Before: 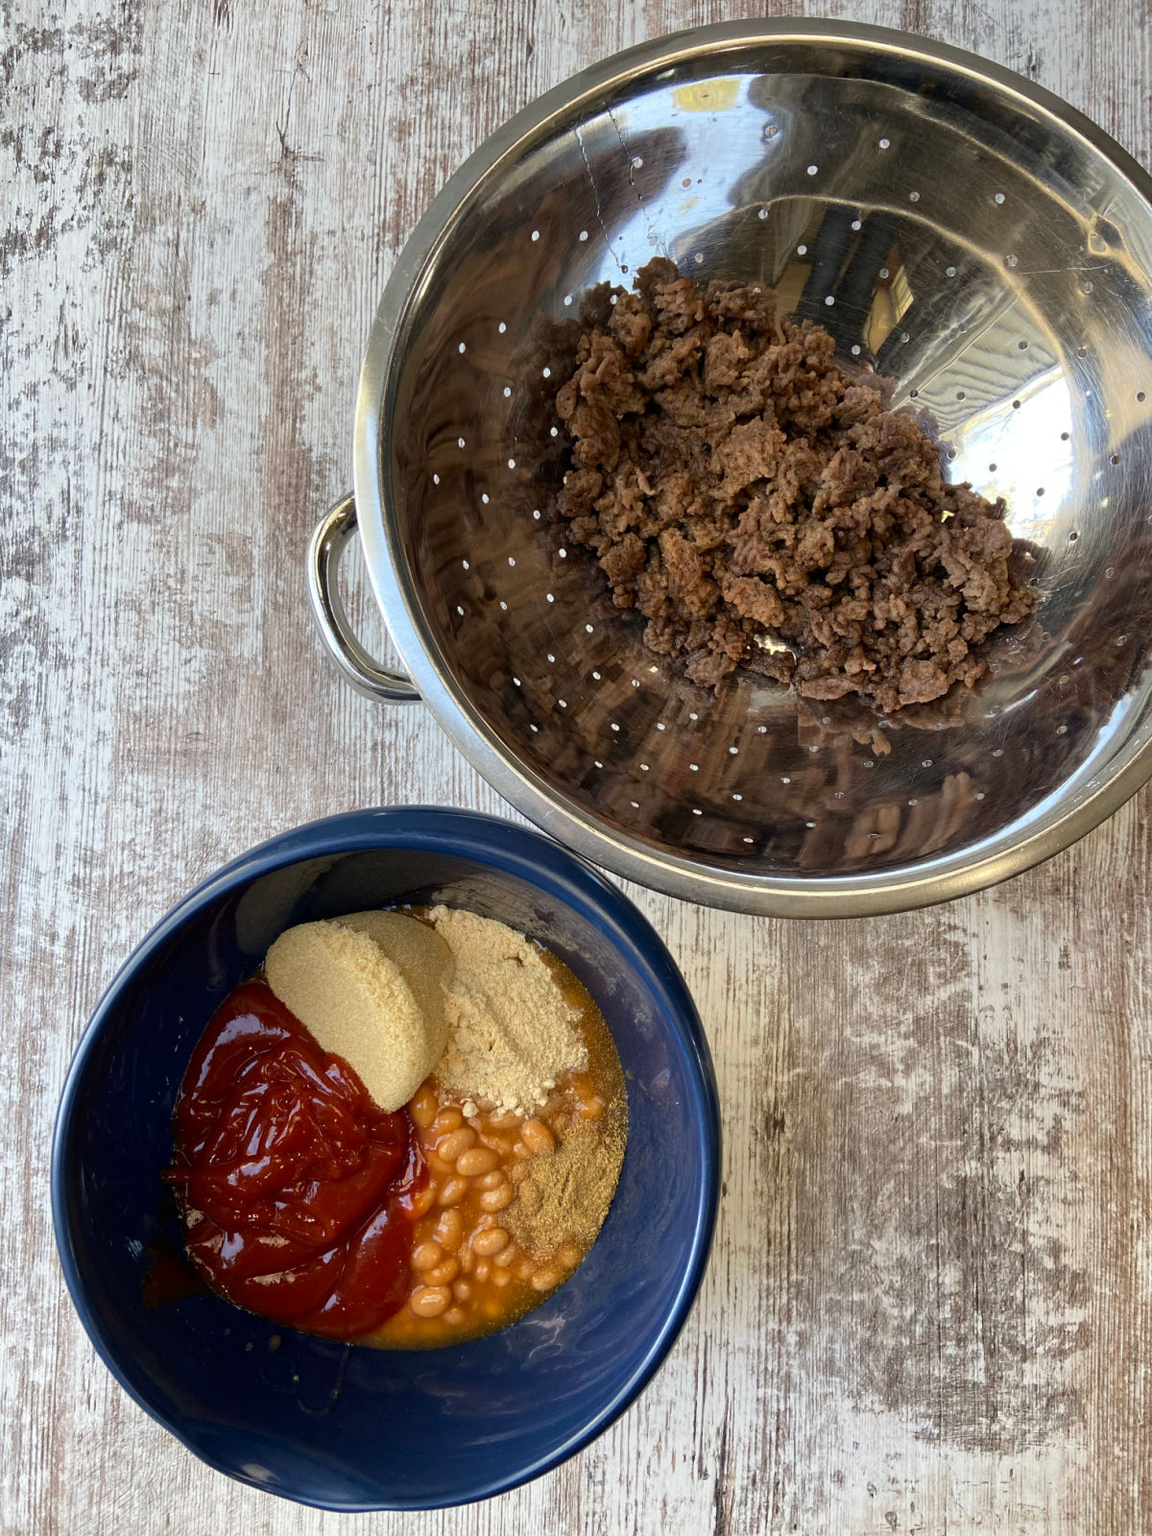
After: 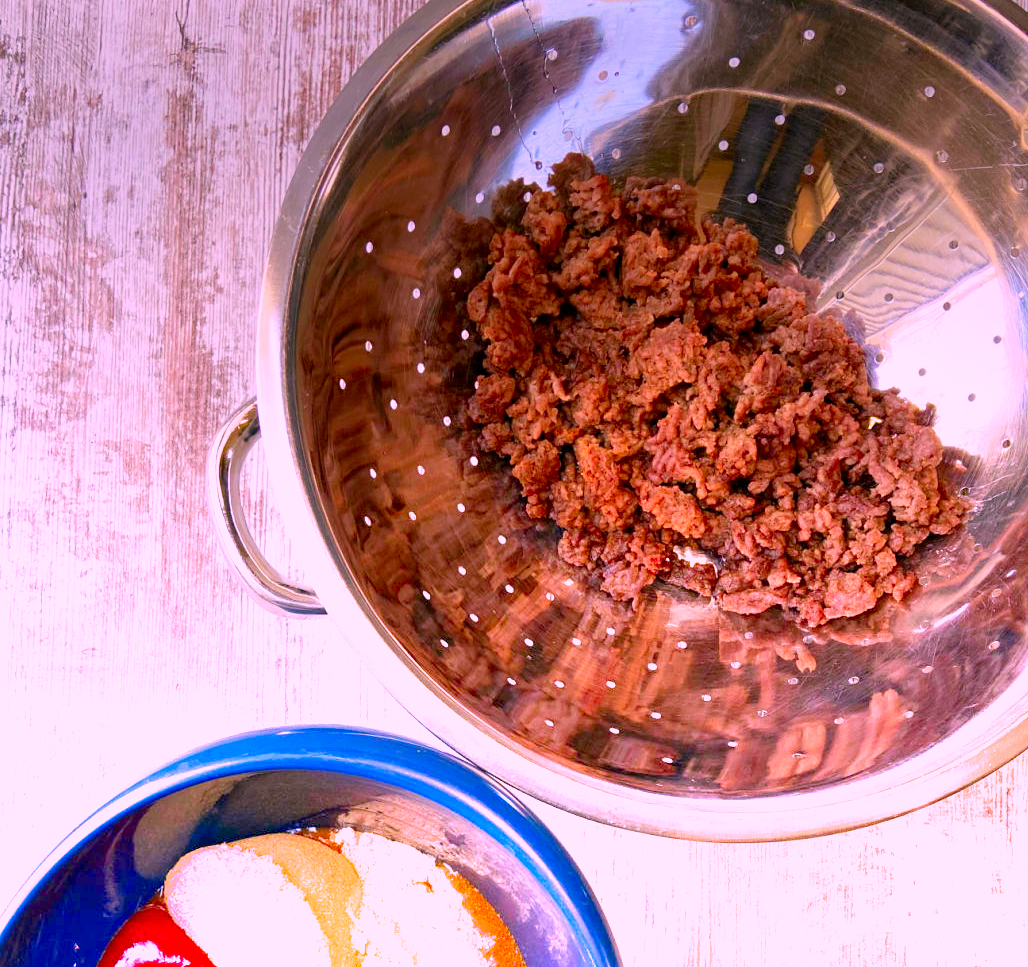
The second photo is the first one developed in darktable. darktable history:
crop and rotate: left 9.345%, top 7.22%, right 4.982%, bottom 32.331%
filmic rgb: black relative exposure -16 EV, threshold -0.33 EV, transition 3.19 EV, structure ↔ texture 100%, target black luminance 0%, hardness 7.57, latitude 72.96%, contrast 0.908, highlights saturation mix 10%, shadows ↔ highlights balance -0.38%, add noise in highlights 0, preserve chrominance no, color science v4 (2020), iterations of high-quality reconstruction 10, enable highlight reconstruction true
graduated density: density -3.9 EV
color correction: highlights a* 19.5, highlights b* -11.53, saturation 1.69
